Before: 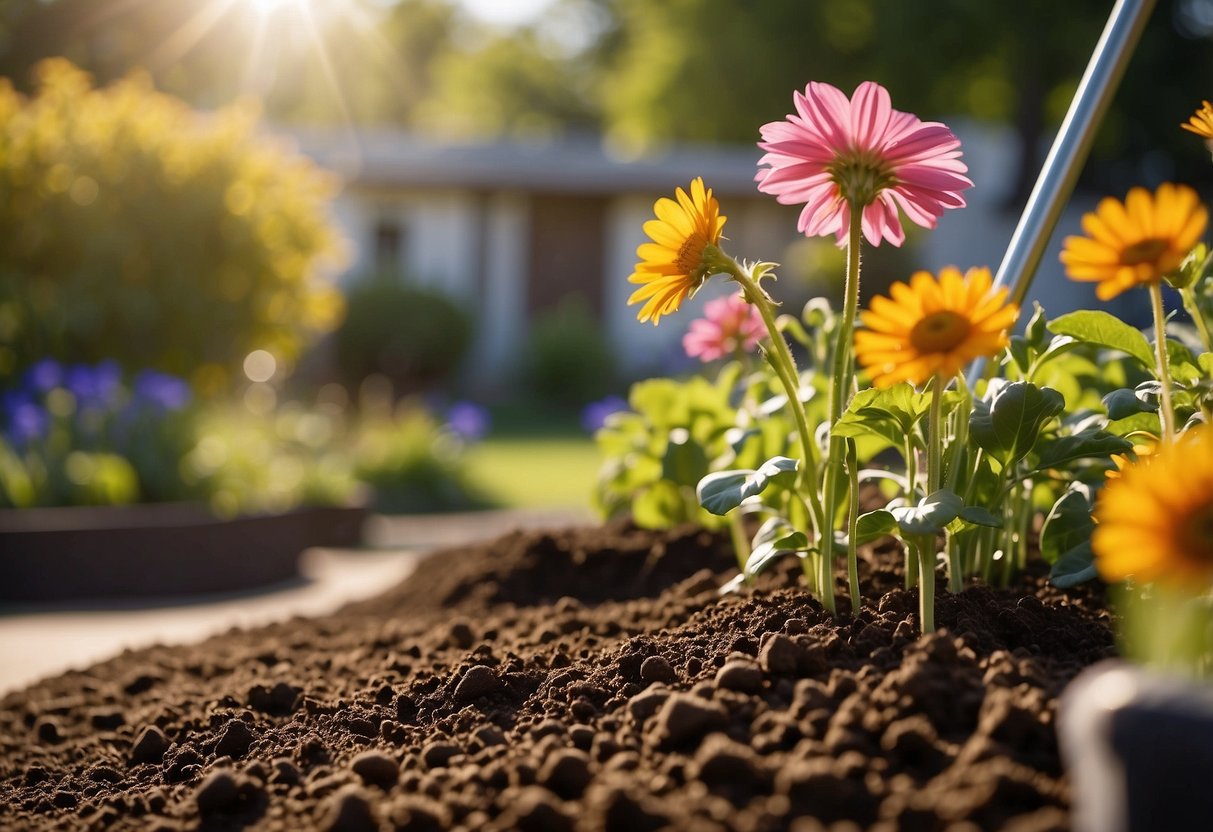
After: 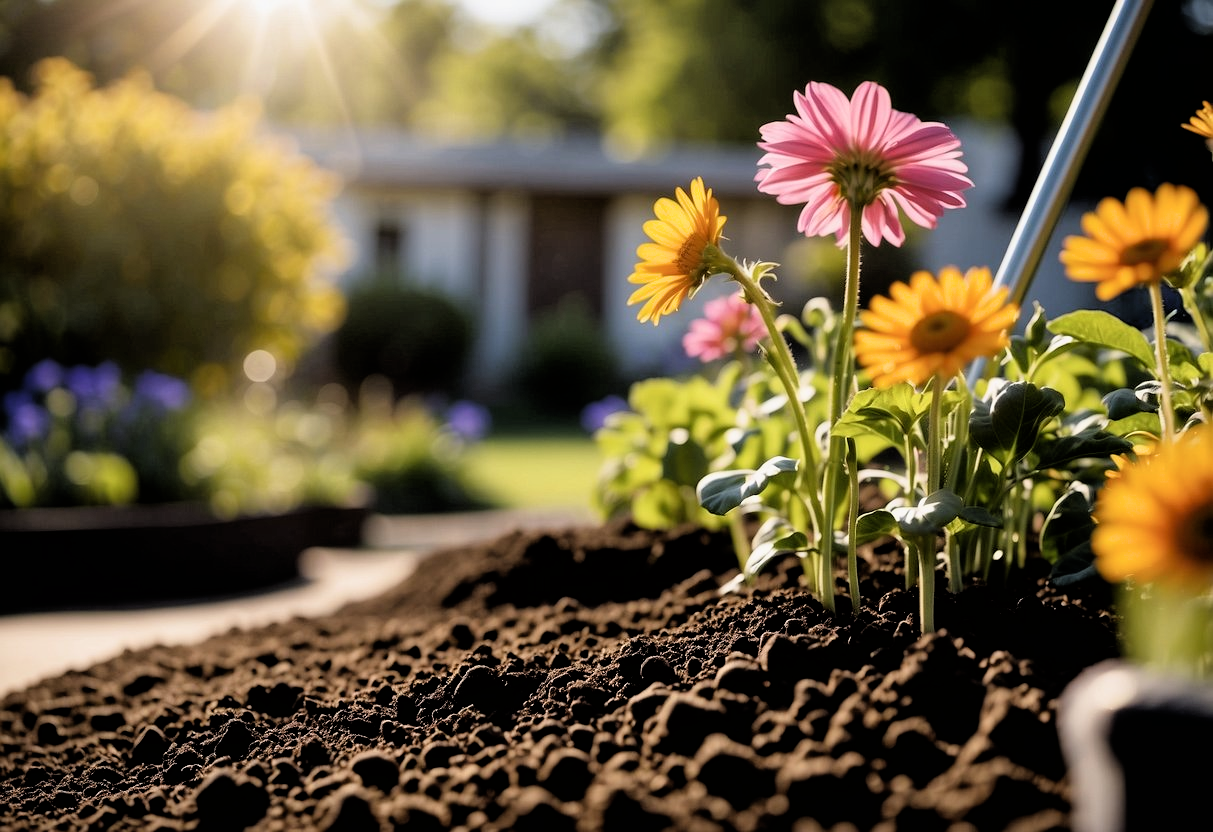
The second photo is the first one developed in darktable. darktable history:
shadows and highlights: shadows 20.55, highlights -20.99, soften with gaussian
filmic rgb: black relative exposure -3.72 EV, white relative exposure 2.77 EV, dynamic range scaling -5.32%, hardness 3.03
